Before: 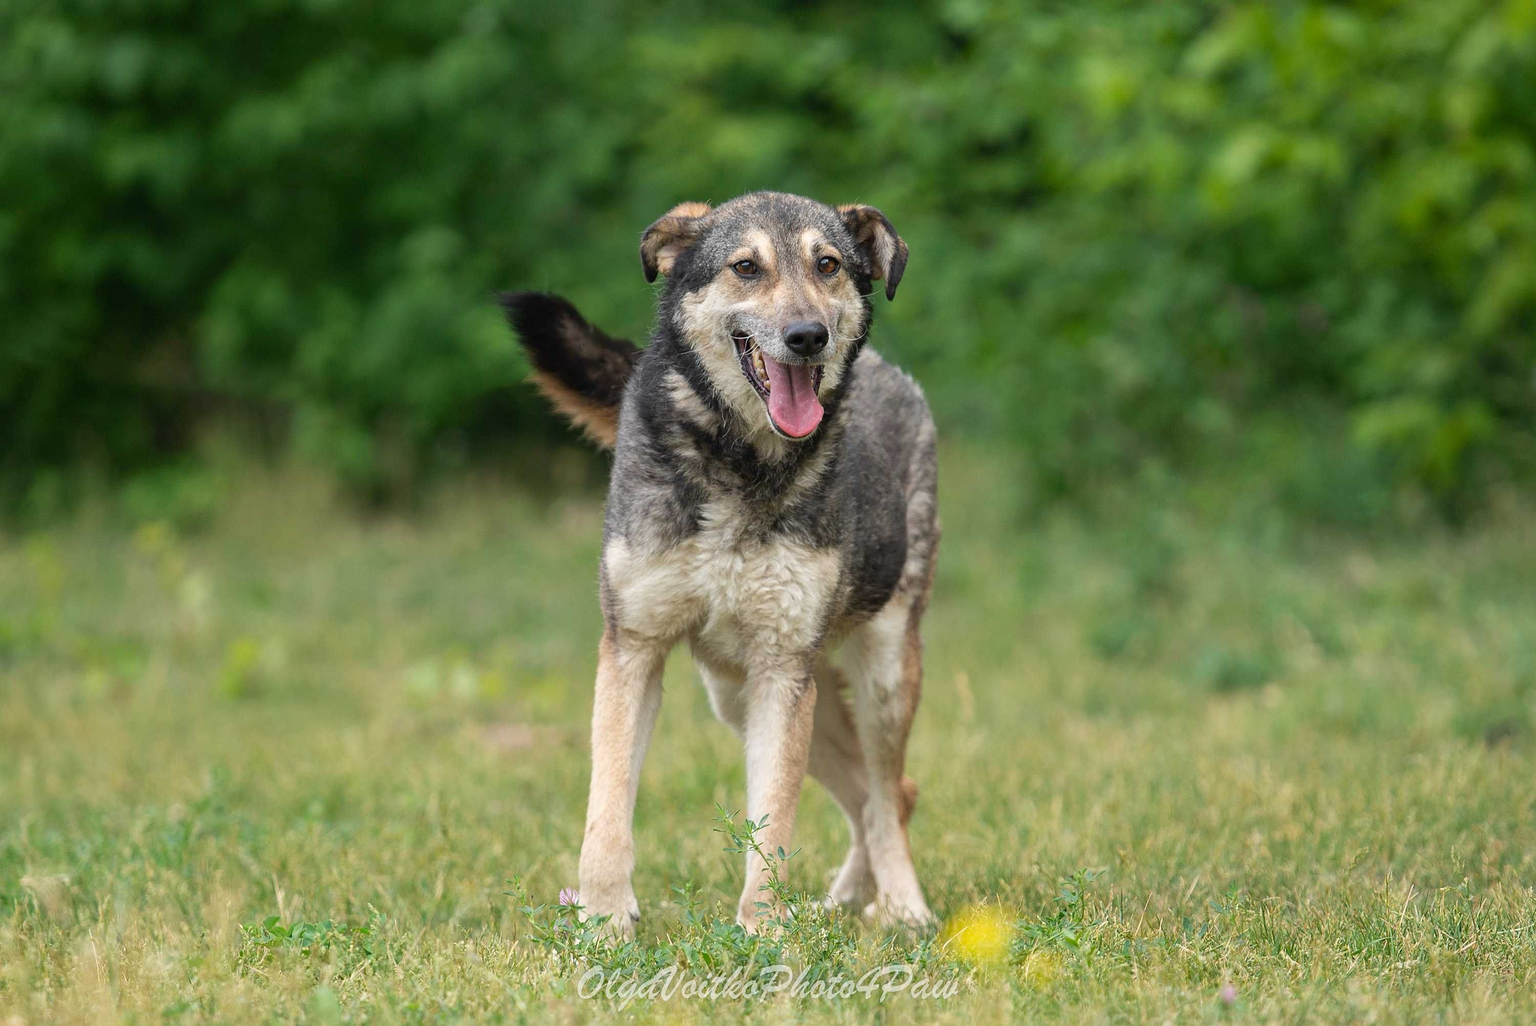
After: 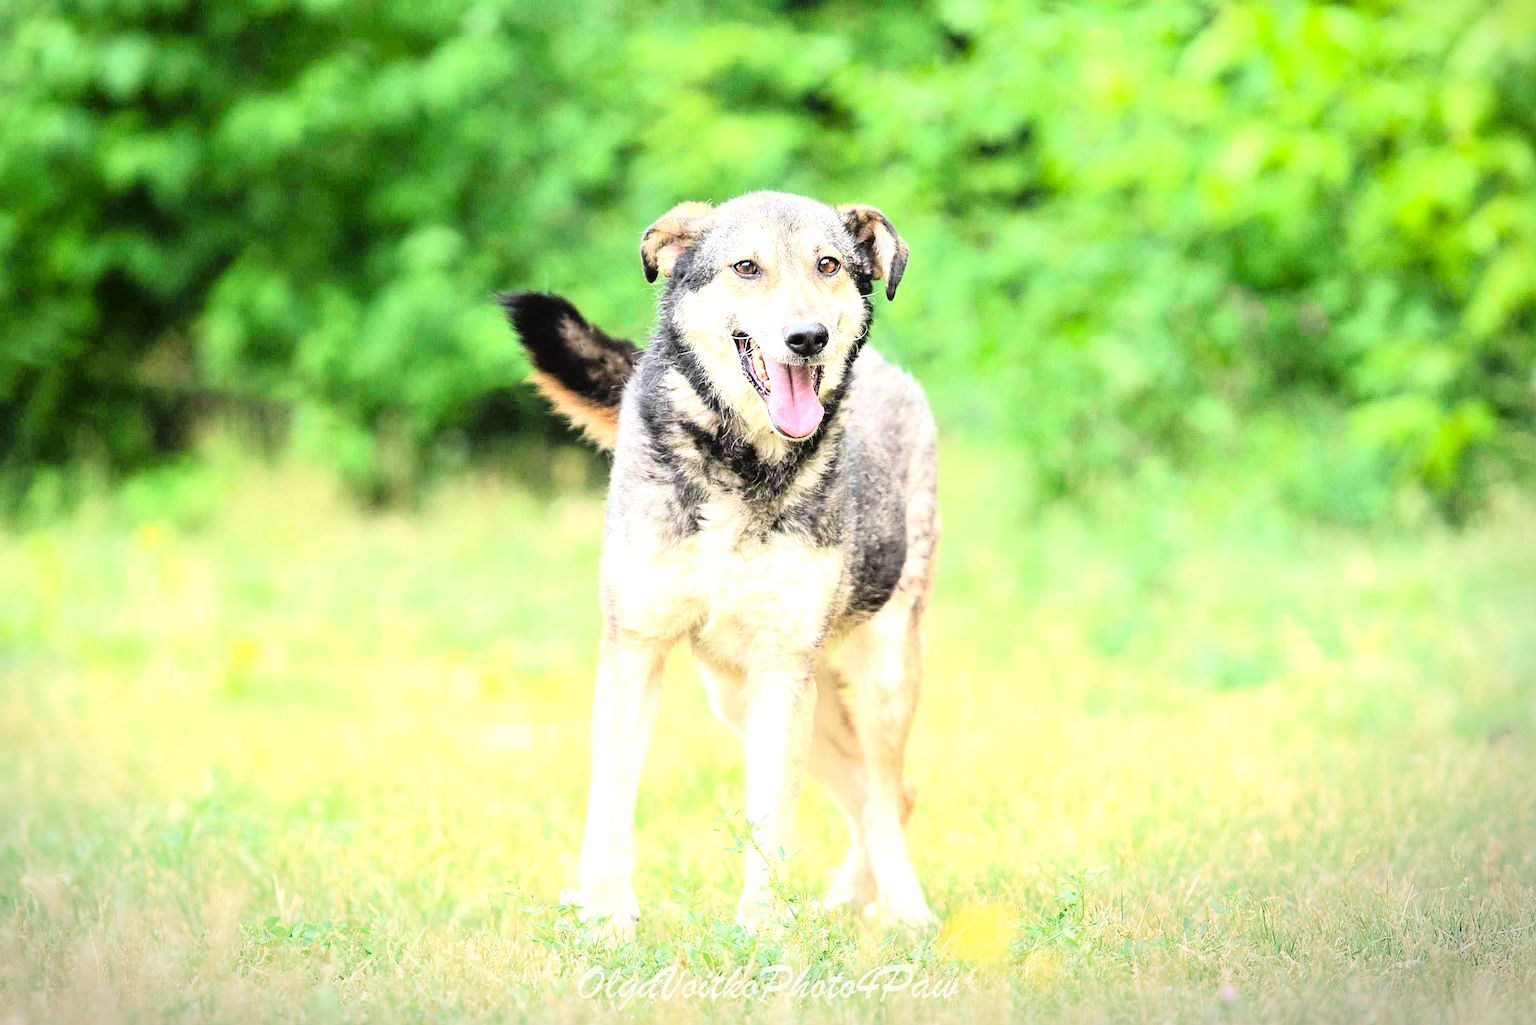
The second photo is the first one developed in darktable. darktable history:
tone curve: curves: ch0 [(0, 0.022) (0.177, 0.086) (0.392, 0.438) (0.704, 0.844) (0.858, 0.938) (1, 0.981)]; ch1 [(0, 0) (0.402, 0.36) (0.476, 0.456) (0.498, 0.501) (0.518, 0.521) (0.58, 0.598) (0.619, 0.65) (0.692, 0.737) (1, 1)]; ch2 [(0, 0) (0.415, 0.438) (0.483, 0.499) (0.503, 0.507) (0.526, 0.537) (0.563, 0.624) (0.626, 0.714) (0.699, 0.753) (0.997, 0.858)], color space Lab, linked channels, preserve colors none
vignetting: fall-off start 100.67%, center (-0.055, -0.355), width/height ratio 1.308, unbound false
exposure: black level correction 0.002, exposure 1.992 EV, compensate highlight preservation false
